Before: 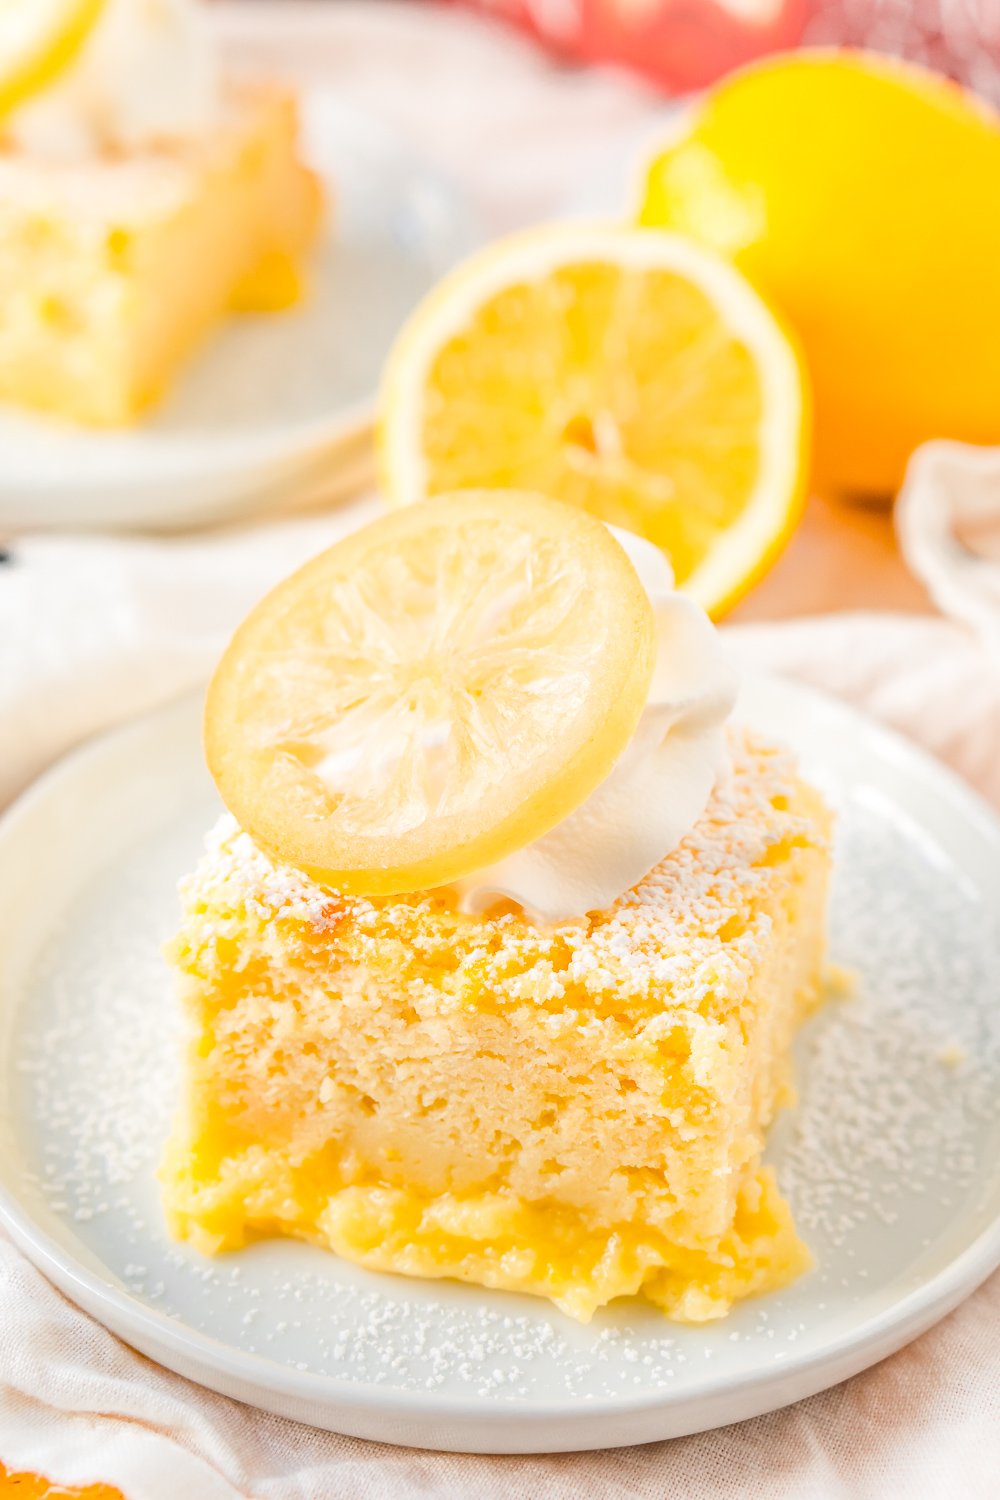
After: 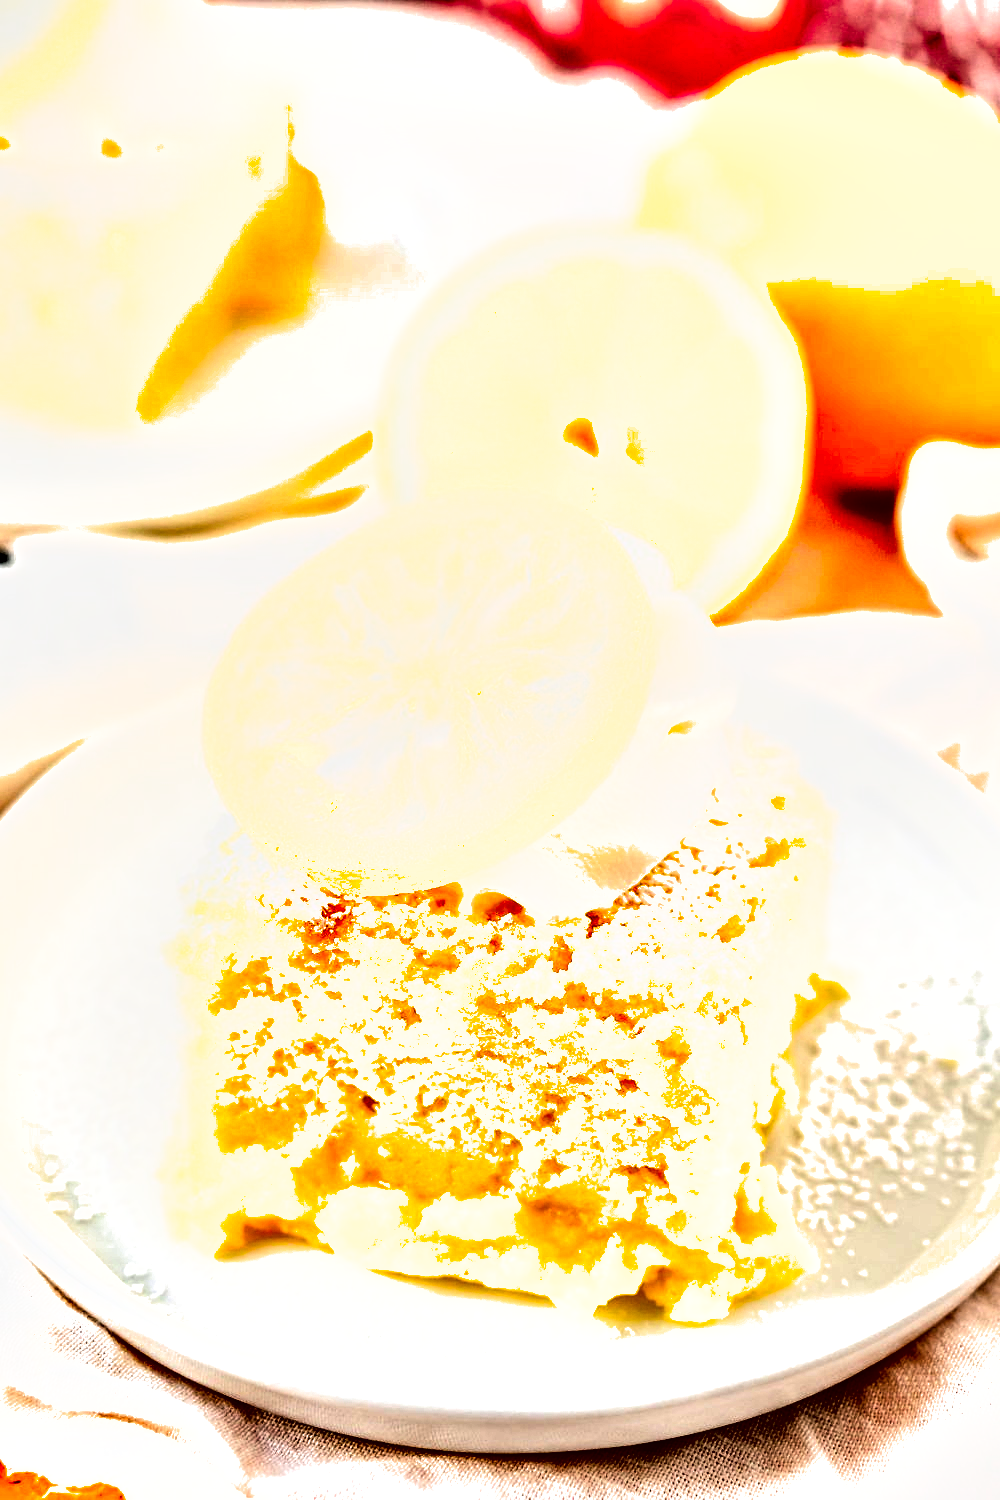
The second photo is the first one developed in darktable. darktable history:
contrast brightness saturation: contrast 0.155, brightness 0.041
shadows and highlights: radius 106.63, shadows 40.45, highlights -72.9, low approximation 0.01, soften with gaussian
exposure: black level correction 0, exposure 0.679 EV, compensate exposure bias true, compensate highlight preservation false
tone curve: curves: ch0 [(0, 0) (0.003, 0.014) (0.011, 0.019) (0.025, 0.029) (0.044, 0.047) (0.069, 0.071) (0.1, 0.101) (0.136, 0.131) (0.177, 0.166) (0.224, 0.212) (0.277, 0.263) (0.335, 0.32) (0.399, 0.387) (0.468, 0.459) (0.543, 0.541) (0.623, 0.626) (0.709, 0.717) (0.801, 0.813) (0.898, 0.909) (1, 1)], color space Lab, independent channels, preserve colors none
color zones: curves: ch0 [(0, 0.511) (0.143, 0.531) (0.286, 0.56) (0.429, 0.5) (0.571, 0.5) (0.714, 0.5) (0.857, 0.5) (1, 0.5)]; ch1 [(0, 0.525) (0.143, 0.705) (0.286, 0.715) (0.429, 0.35) (0.571, 0.35) (0.714, 0.35) (0.857, 0.4) (1, 0.4)]; ch2 [(0, 0.572) (0.143, 0.512) (0.286, 0.473) (0.429, 0.45) (0.571, 0.5) (0.714, 0.5) (0.857, 0.518) (1, 0.518)], mix -123.85%
local contrast: highlights 104%, shadows 100%, detail 119%, midtone range 0.2
